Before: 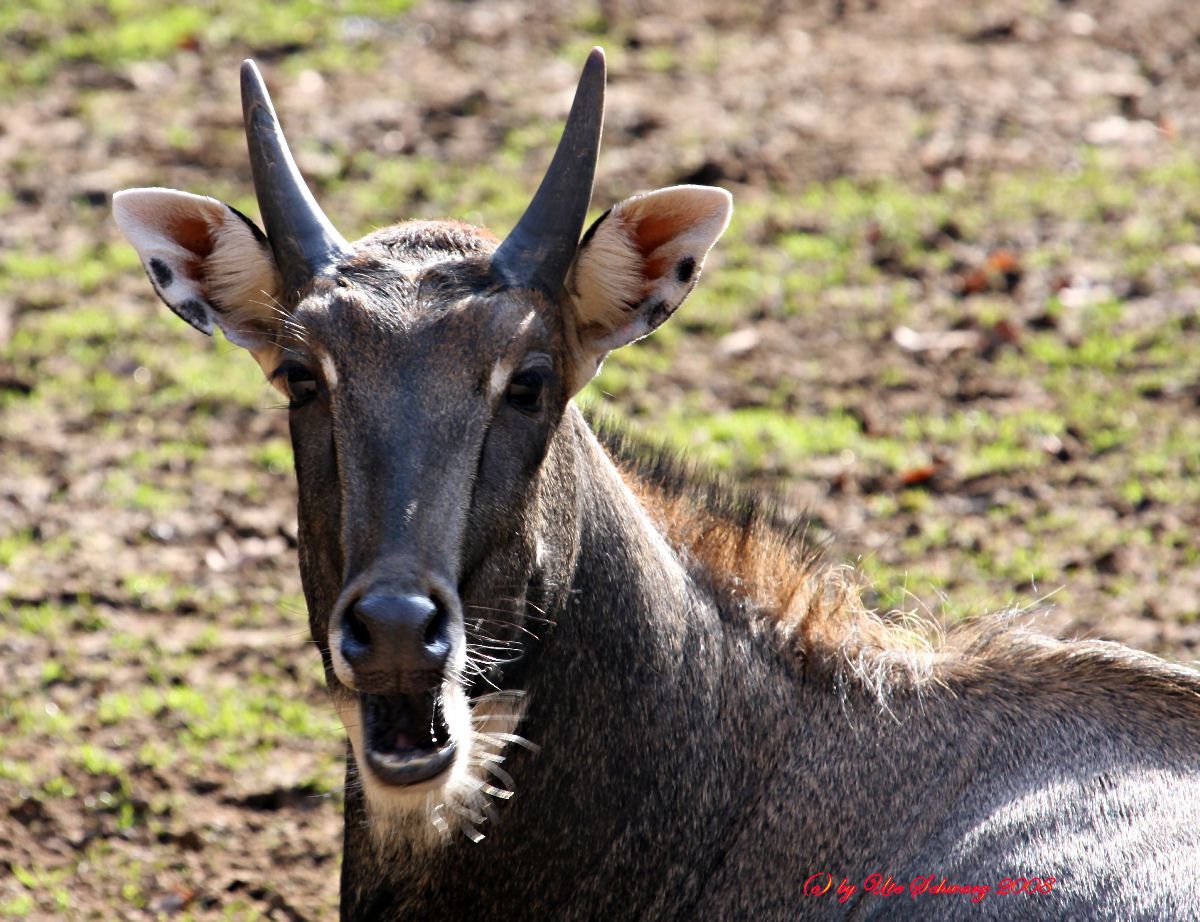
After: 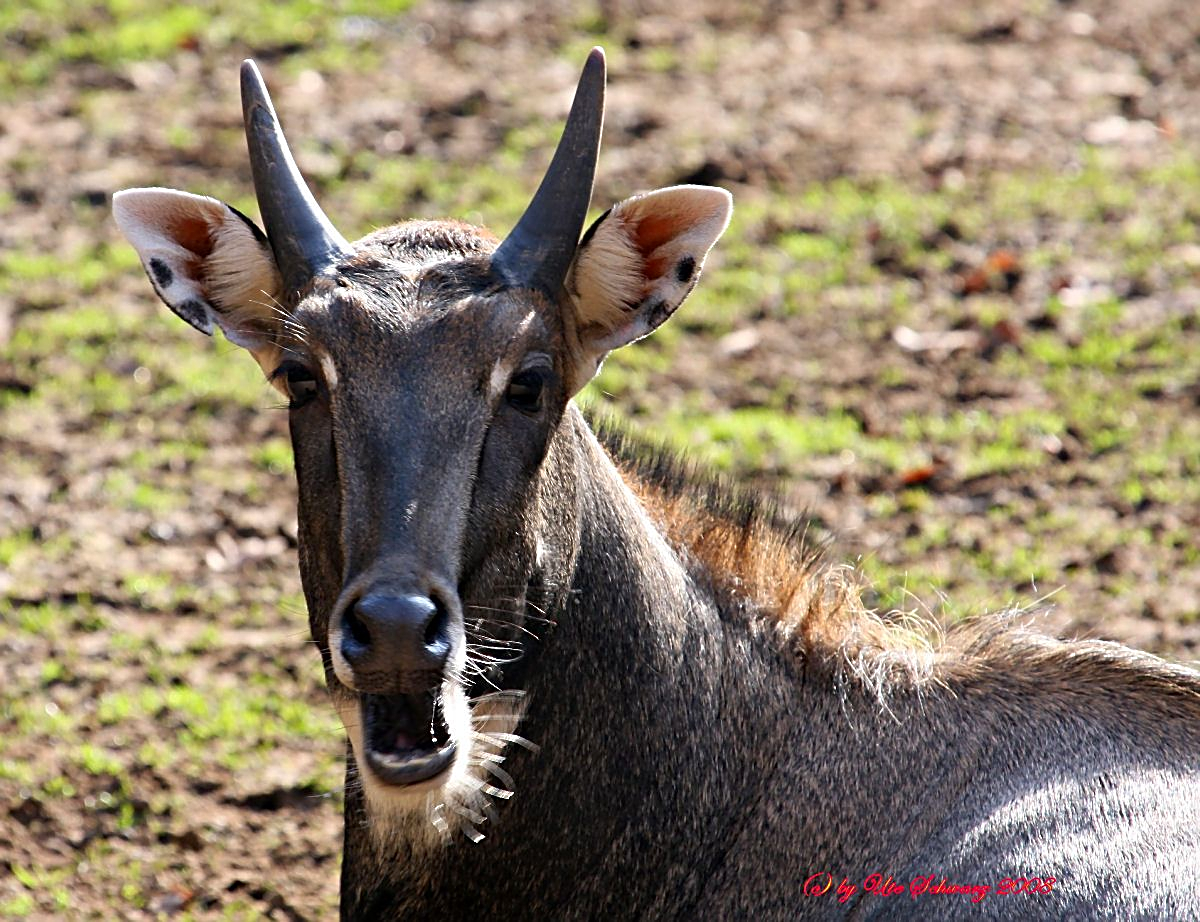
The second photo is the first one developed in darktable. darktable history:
contrast brightness saturation: saturation 0.097
sharpen: on, module defaults
